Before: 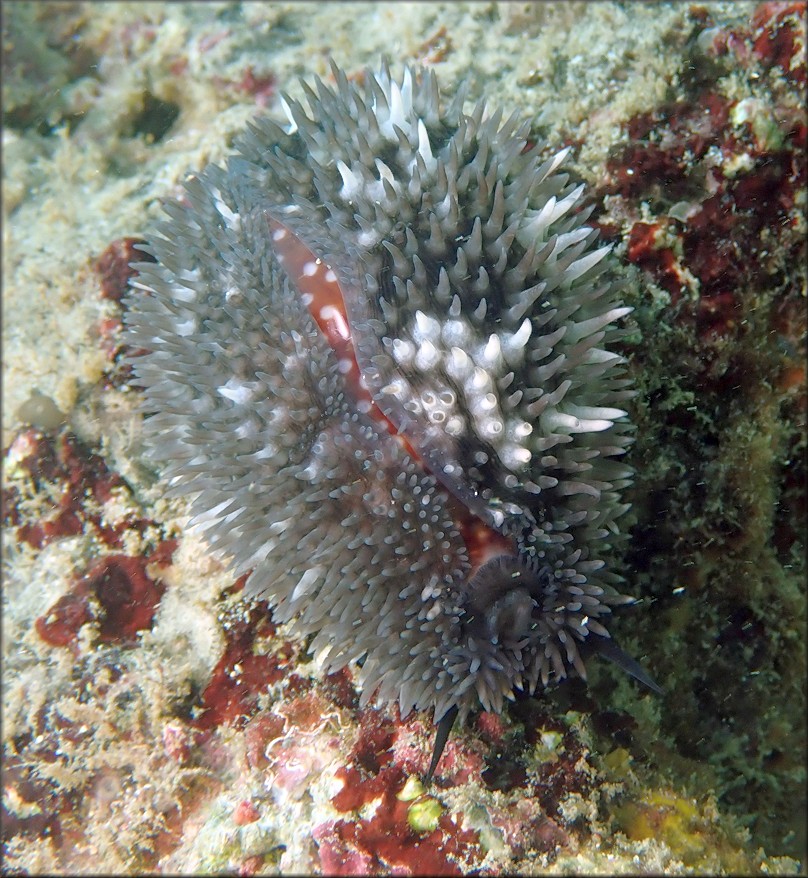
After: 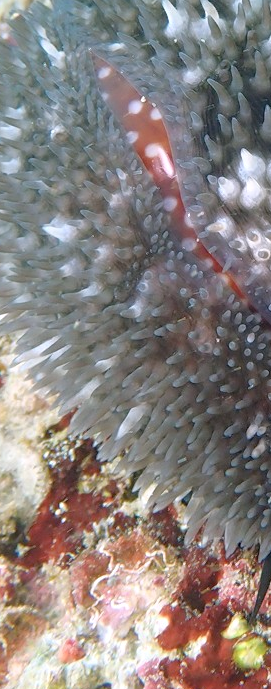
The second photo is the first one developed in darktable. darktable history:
white balance: red 1.009, blue 1.027
crop and rotate: left 21.77%, top 18.528%, right 44.676%, bottom 2.997%
